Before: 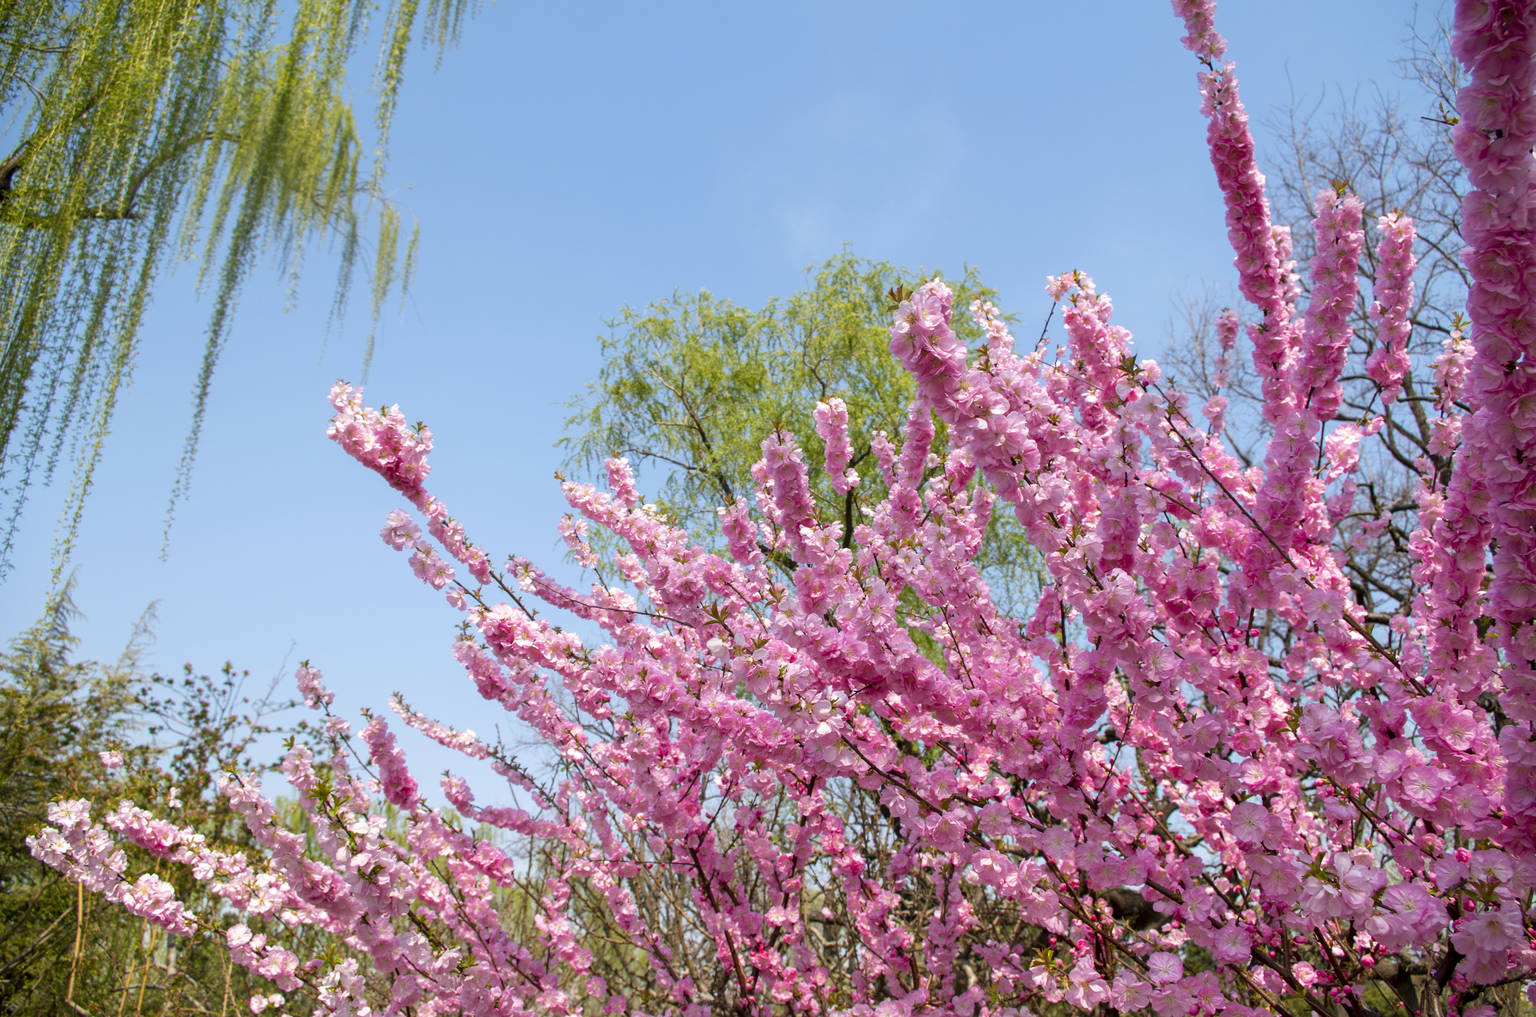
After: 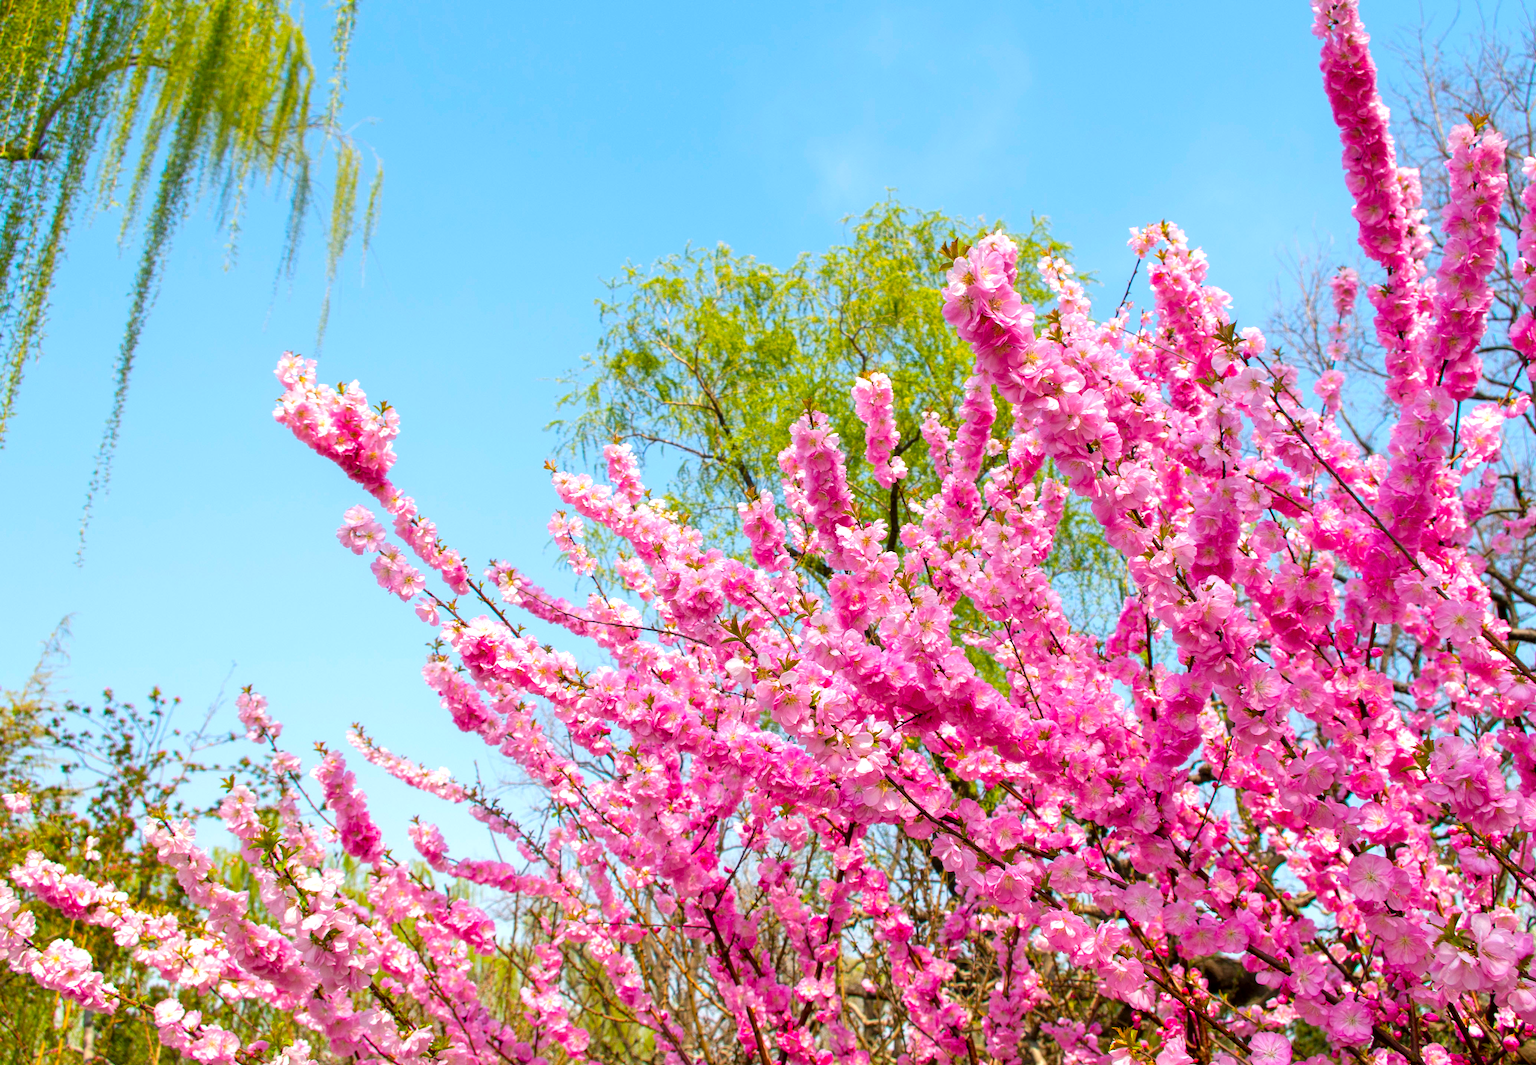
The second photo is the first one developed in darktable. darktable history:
crop: left 6.34%, top 8.36%, right 9.551%, bottom 3.588%
exposure: exposure 0.667 EV, compensate exposure bias true, compensate highlight preservation false
color balance rgb: perceptual saturation grading › global saturation 34.119%, global vibrance 14.367%
color correction: highlights b* 3.02
base curve: curves: ch0 [(0, 0) (0.283, 0.295) (1, 1)], exposure shift 0.578, preserve colors none
